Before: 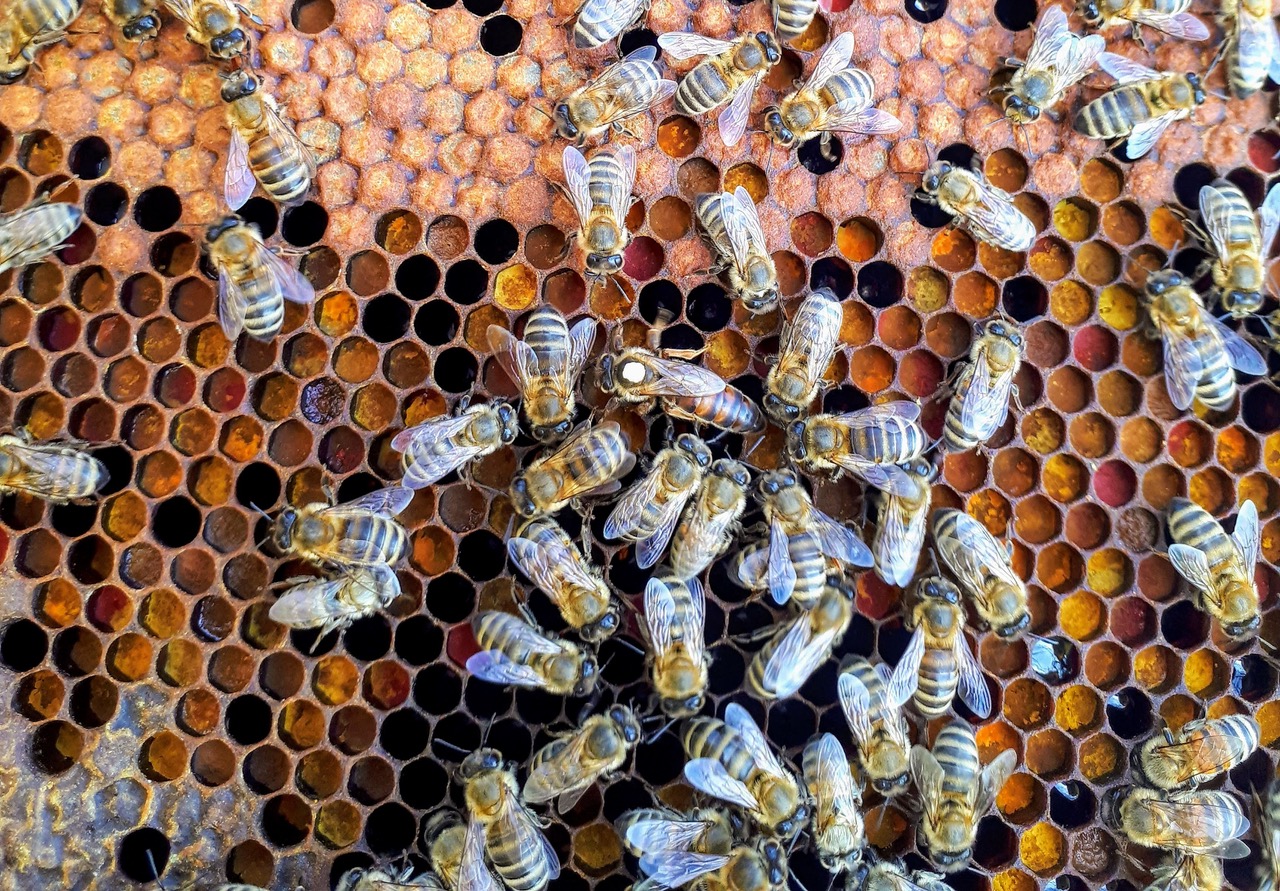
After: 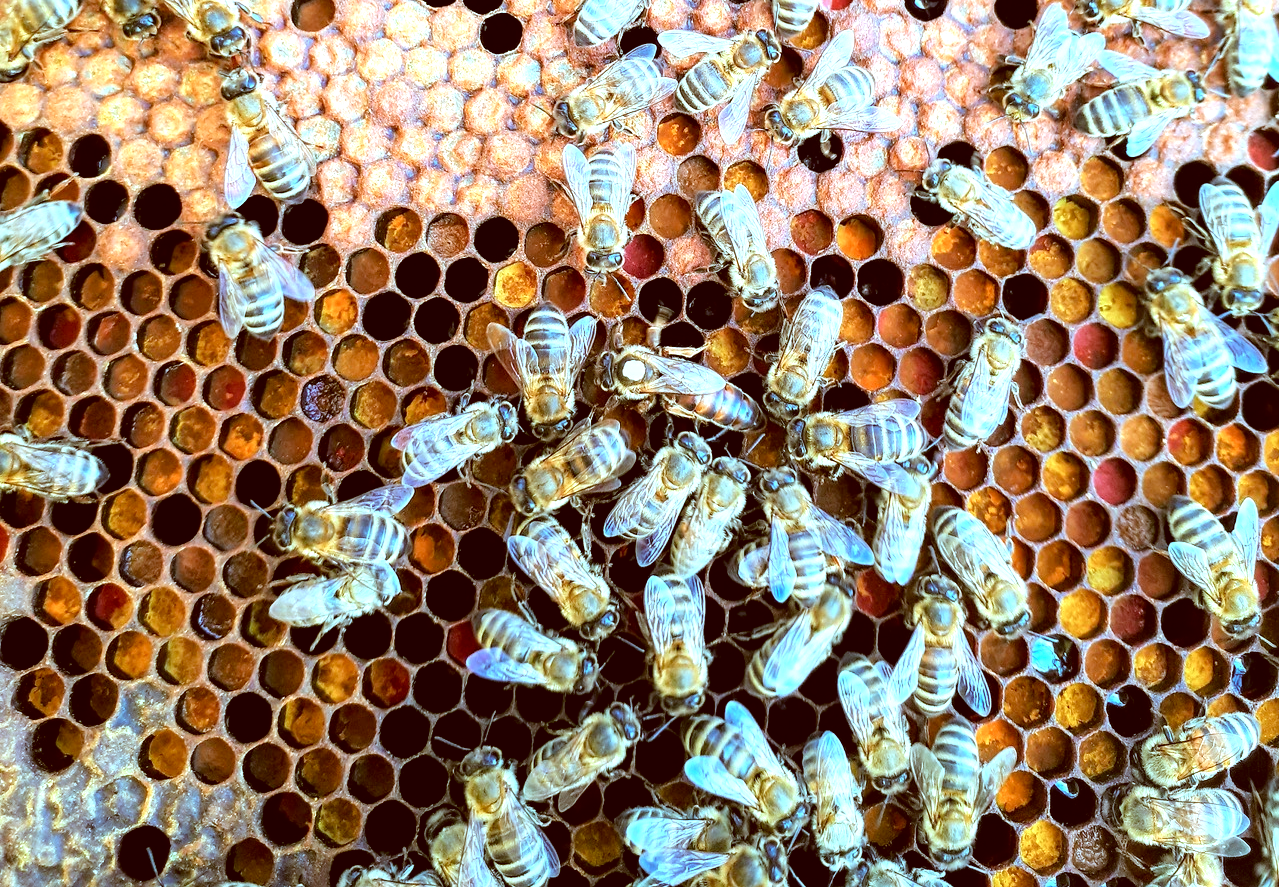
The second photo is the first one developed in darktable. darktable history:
tone equalizer: -8 EV -0.732 EV, -7 EV -0.709 EV, -6 EV -0.61 EV, -5 EV -0.418 EV, -3 EV 0.383 EV, -2 EV 0.6 EV, -1 EV 0.696 EV, +0 EV 0.751 EV
color correction: highlights a* -14.31, highlights b* -16.6, shadows a* 10.37, shadows b* 29.32
crop: top 0.241%, bottom 0.105%
